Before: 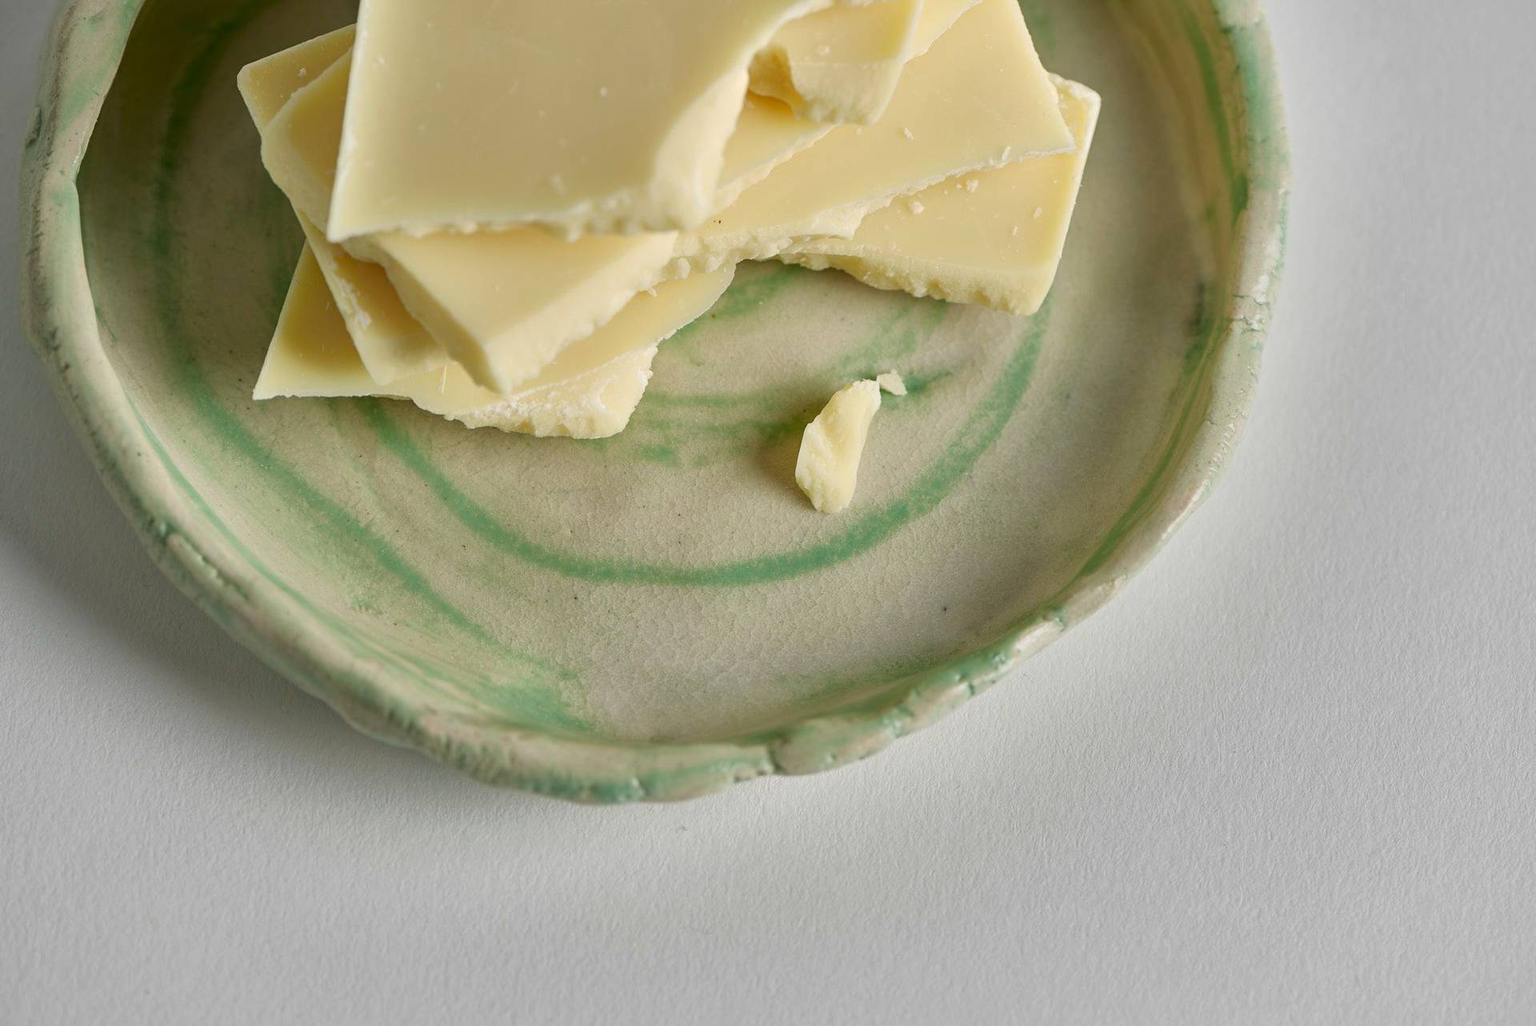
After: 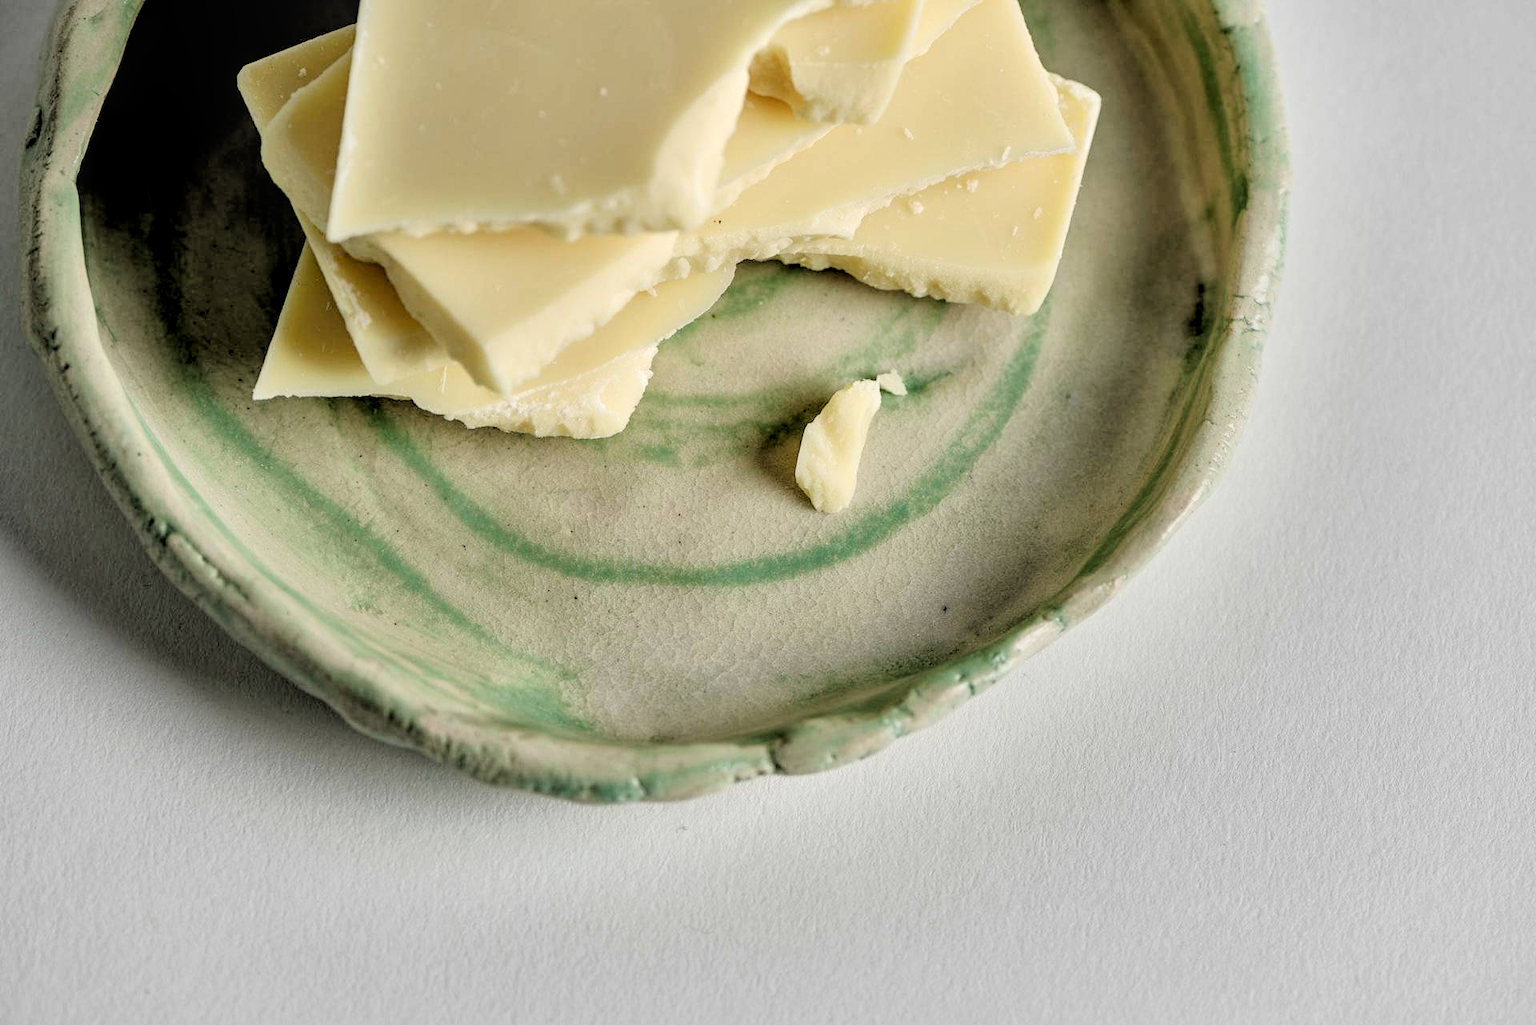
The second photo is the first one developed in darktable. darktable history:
local contrast: on, module defaults
filmic rgb: middle gray luminance 13.56%, black relative exposure -1.92 EV, white relative exposure 3.07 EV, target black luminance 0%, hardness 1.8, latitude 58.68%, contrast 1.715, highlights saturation mix 6.28%, shadows ↔ highlights balance -36.79%
